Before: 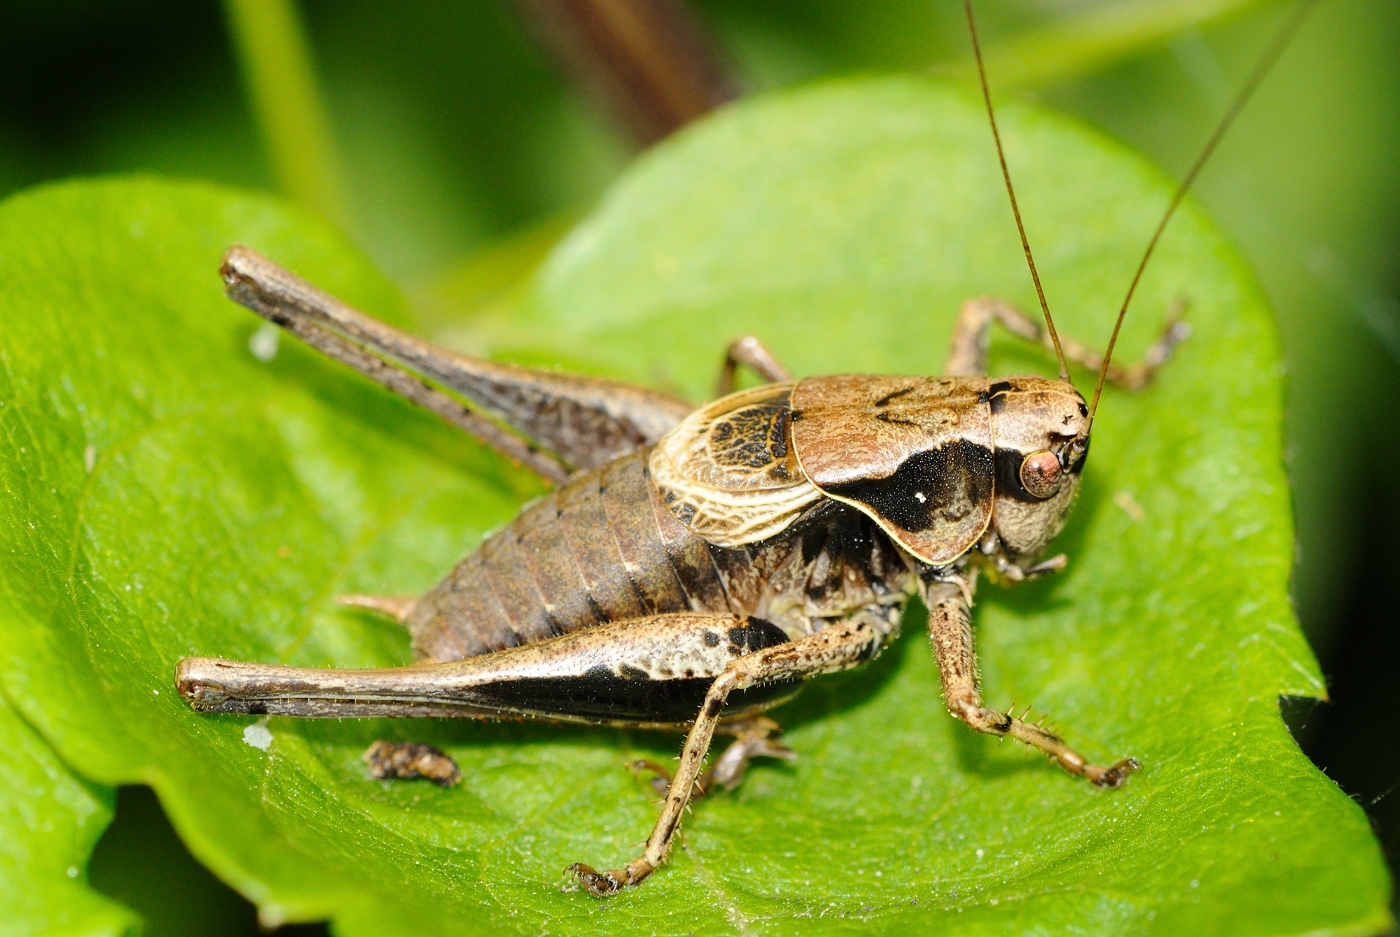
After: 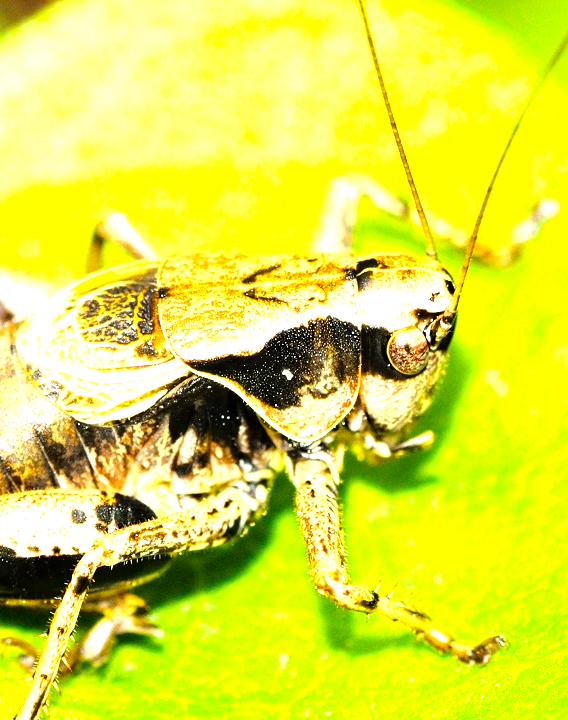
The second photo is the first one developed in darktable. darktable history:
crop: left 45.248%, top 13.175%, right 14.16%, bottom 9.98%
color balance rgb: shadows lift › luminance -10.263%, linear chroma grading › global chroma 14.381%, perceptual saturation grading › global saturation -0.118%, perceptual brilliance grading › global brilliance 17.688%, global vibrance 20%
tone equalizer: -8 EV -1.11 EV, -7 EV -0.979 EV, -6 EV -0.874 EV, -5 EV -0.582 EV, -3 EV 0.605 EV, -2 EV 0.845 EV, -1 EV 0.993 EV, +0 EV 1.07 EV
